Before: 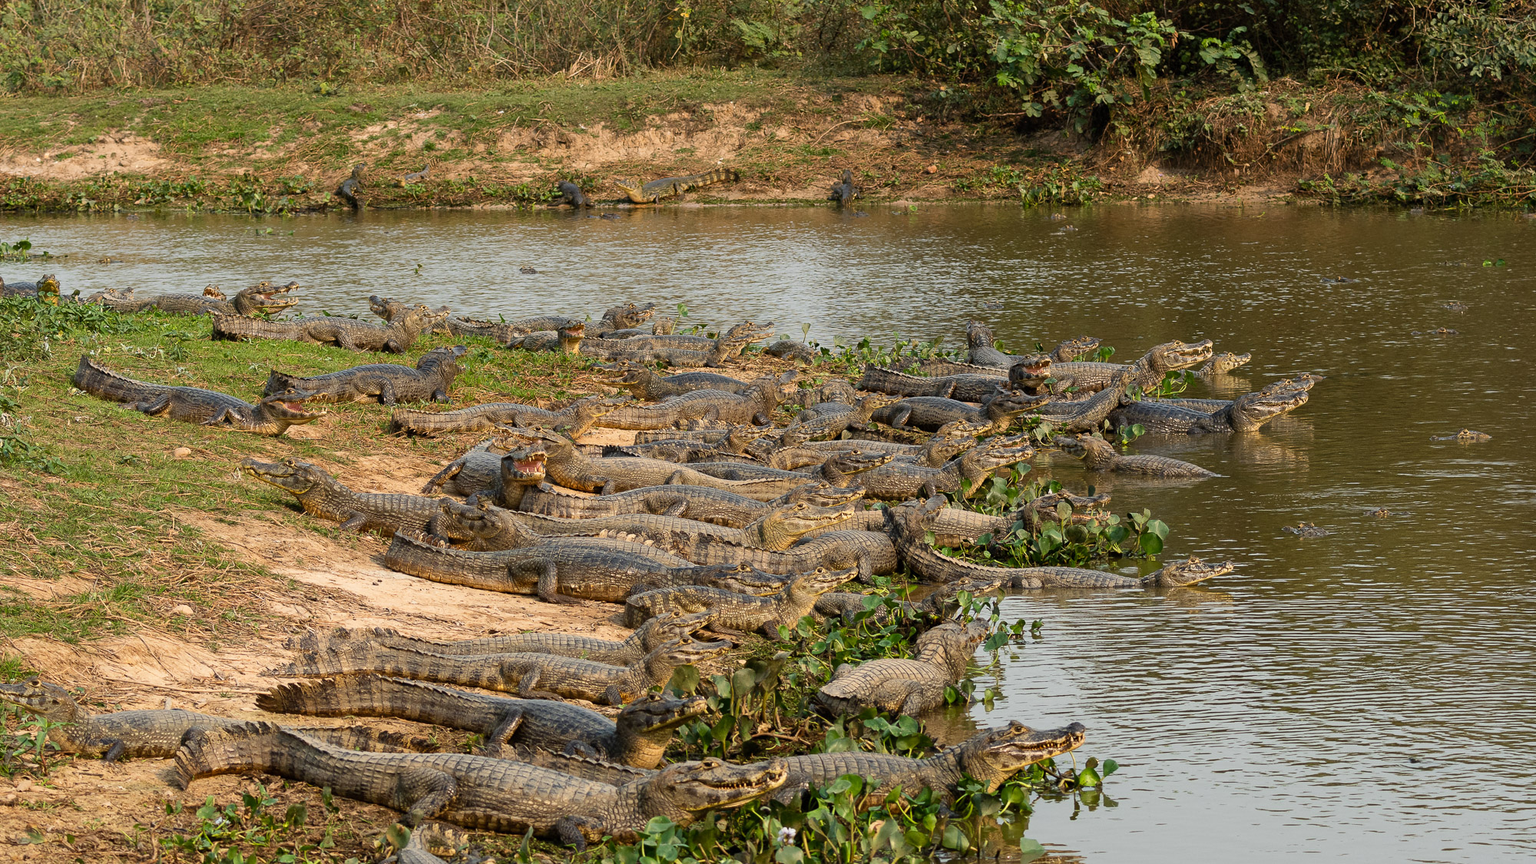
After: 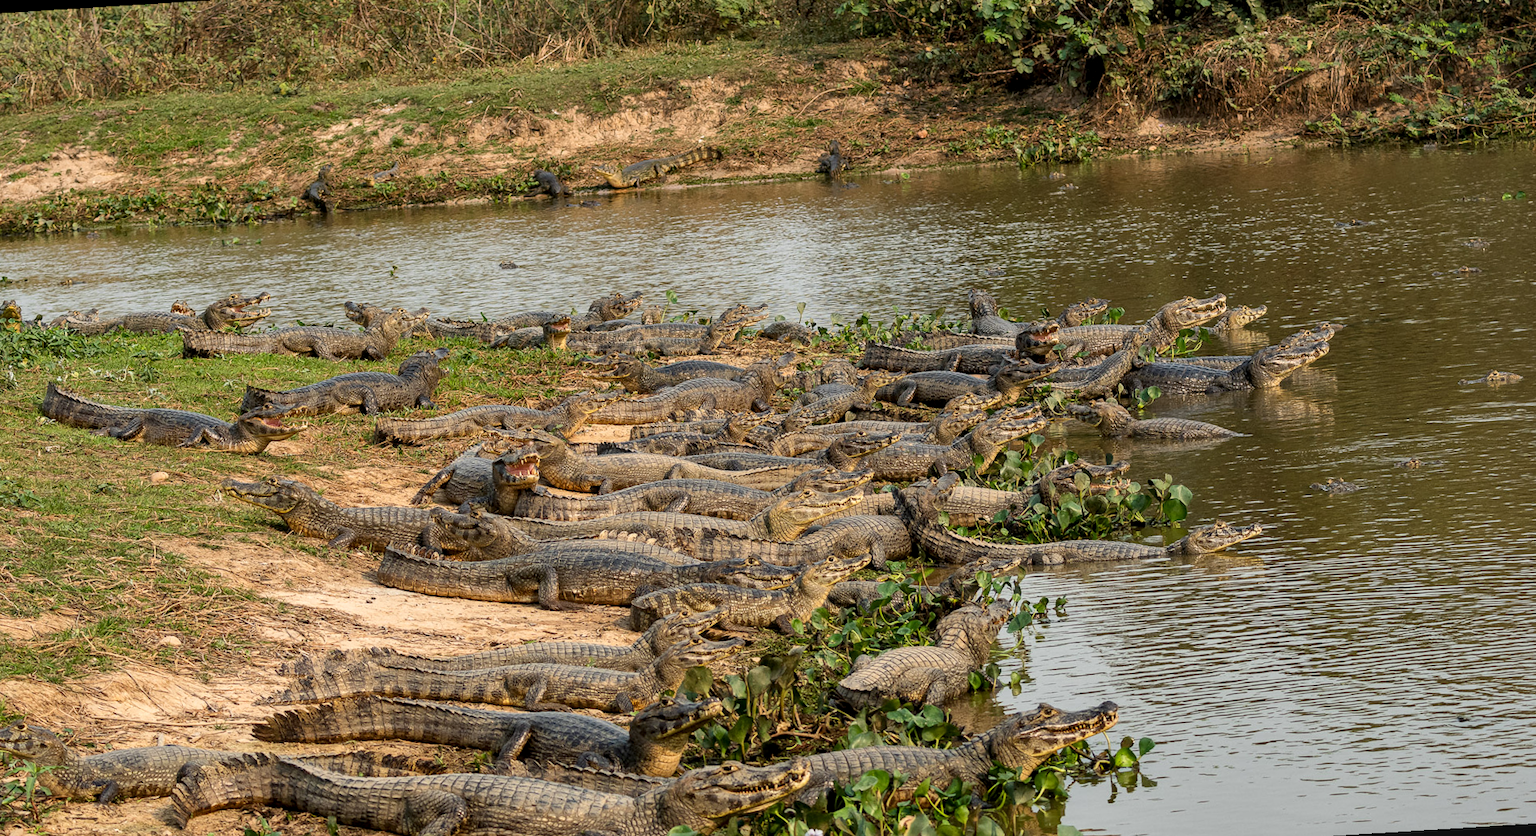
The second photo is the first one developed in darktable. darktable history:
local contrast: on, module defaults
shadows and highlights: shadows 32.83, highlights -47.7, soften with gaussian
rotate and perspective: rotation -3.52°, crop left 0.036, crop right 0.964, crop top 0.081, crop bottom 0.919
